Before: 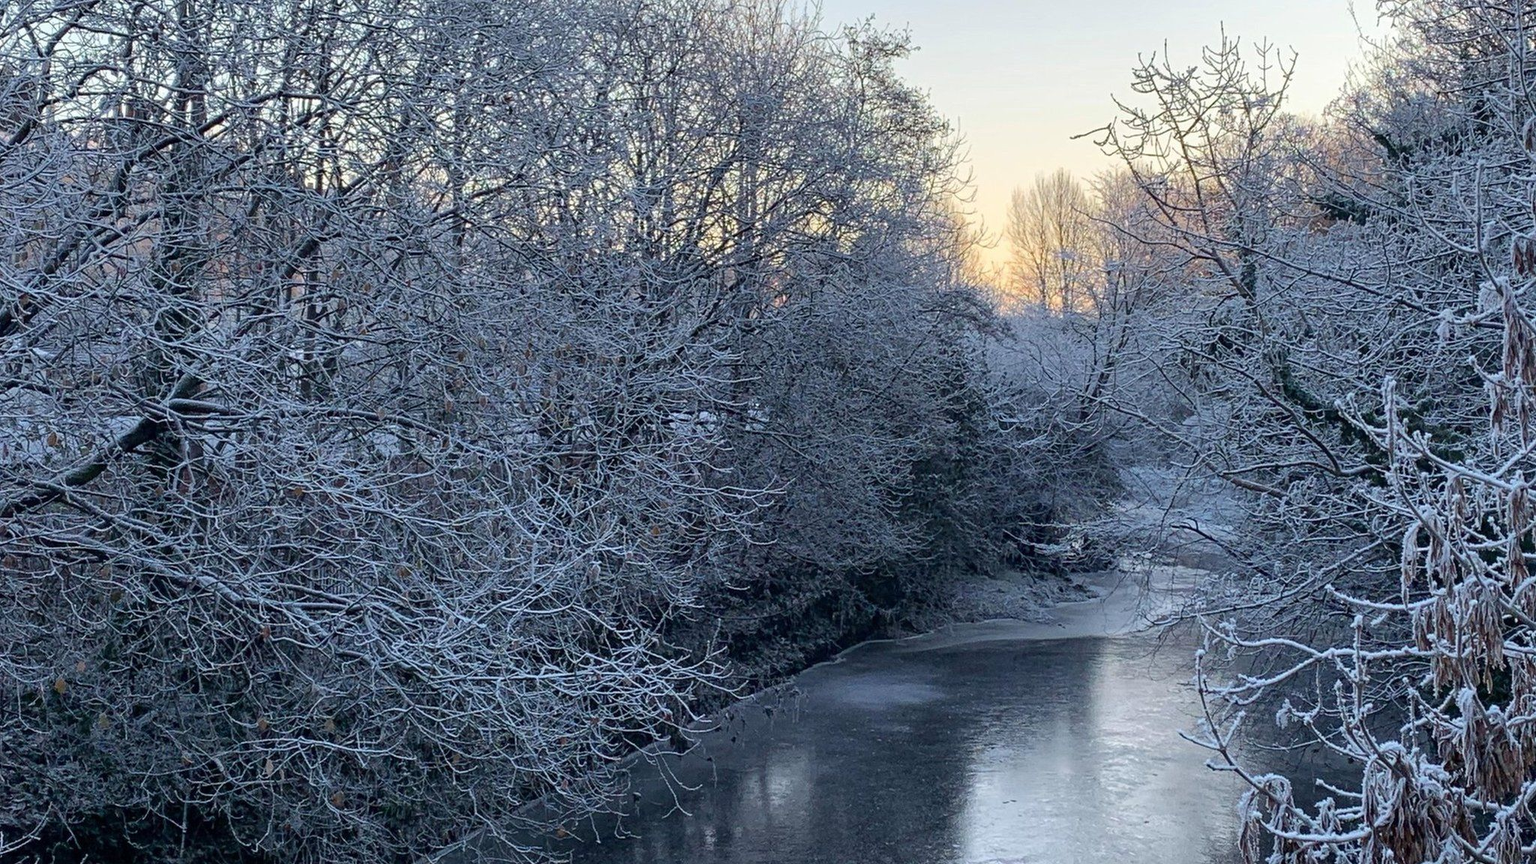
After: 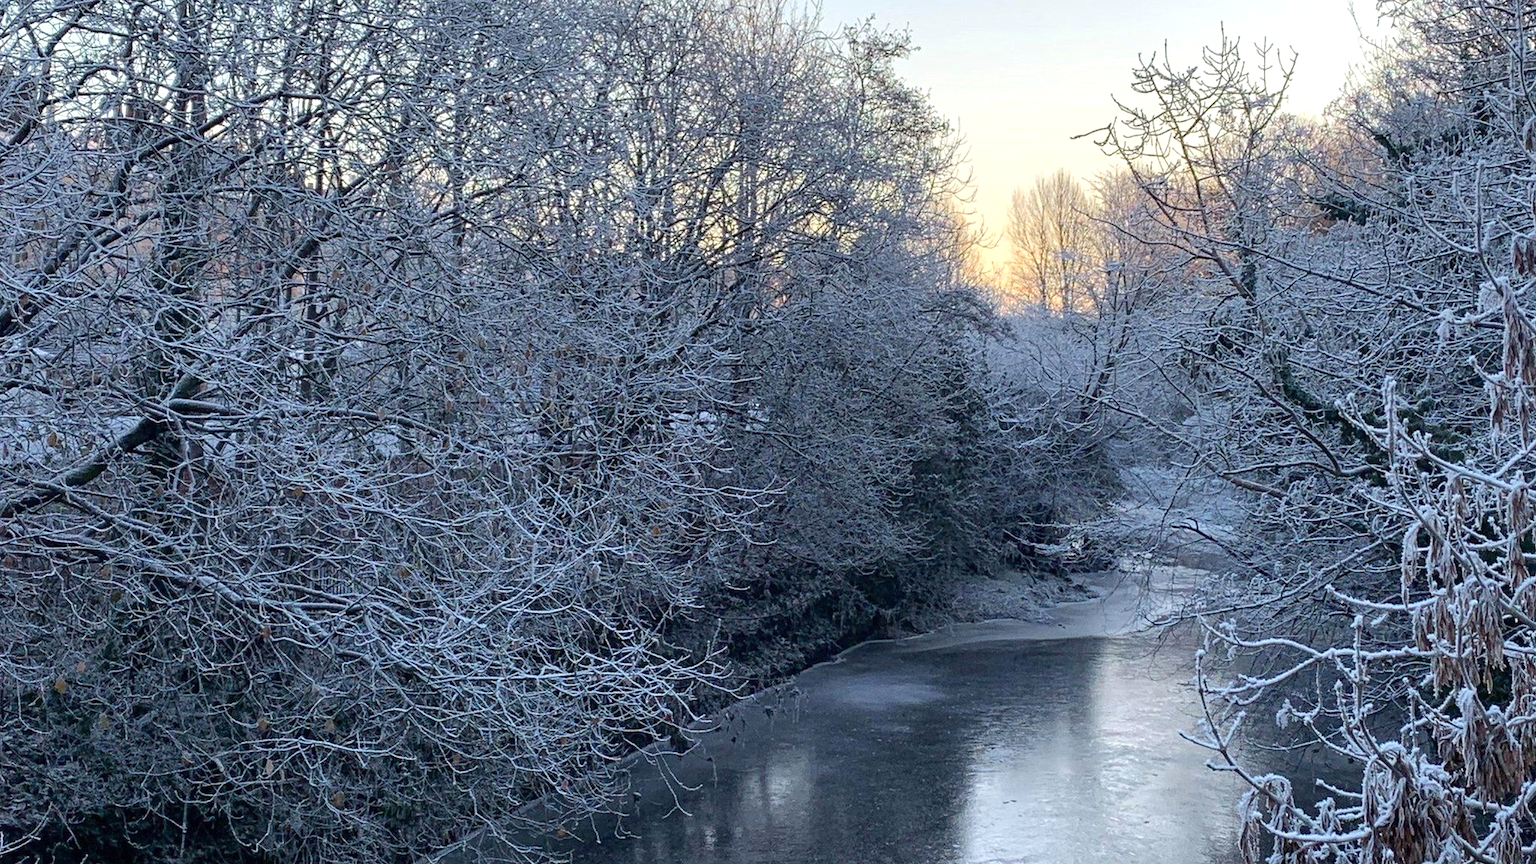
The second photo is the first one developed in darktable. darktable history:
exposure: exposure 0.235 EV, compensate exposure bias true, compensate highlight preservation false
